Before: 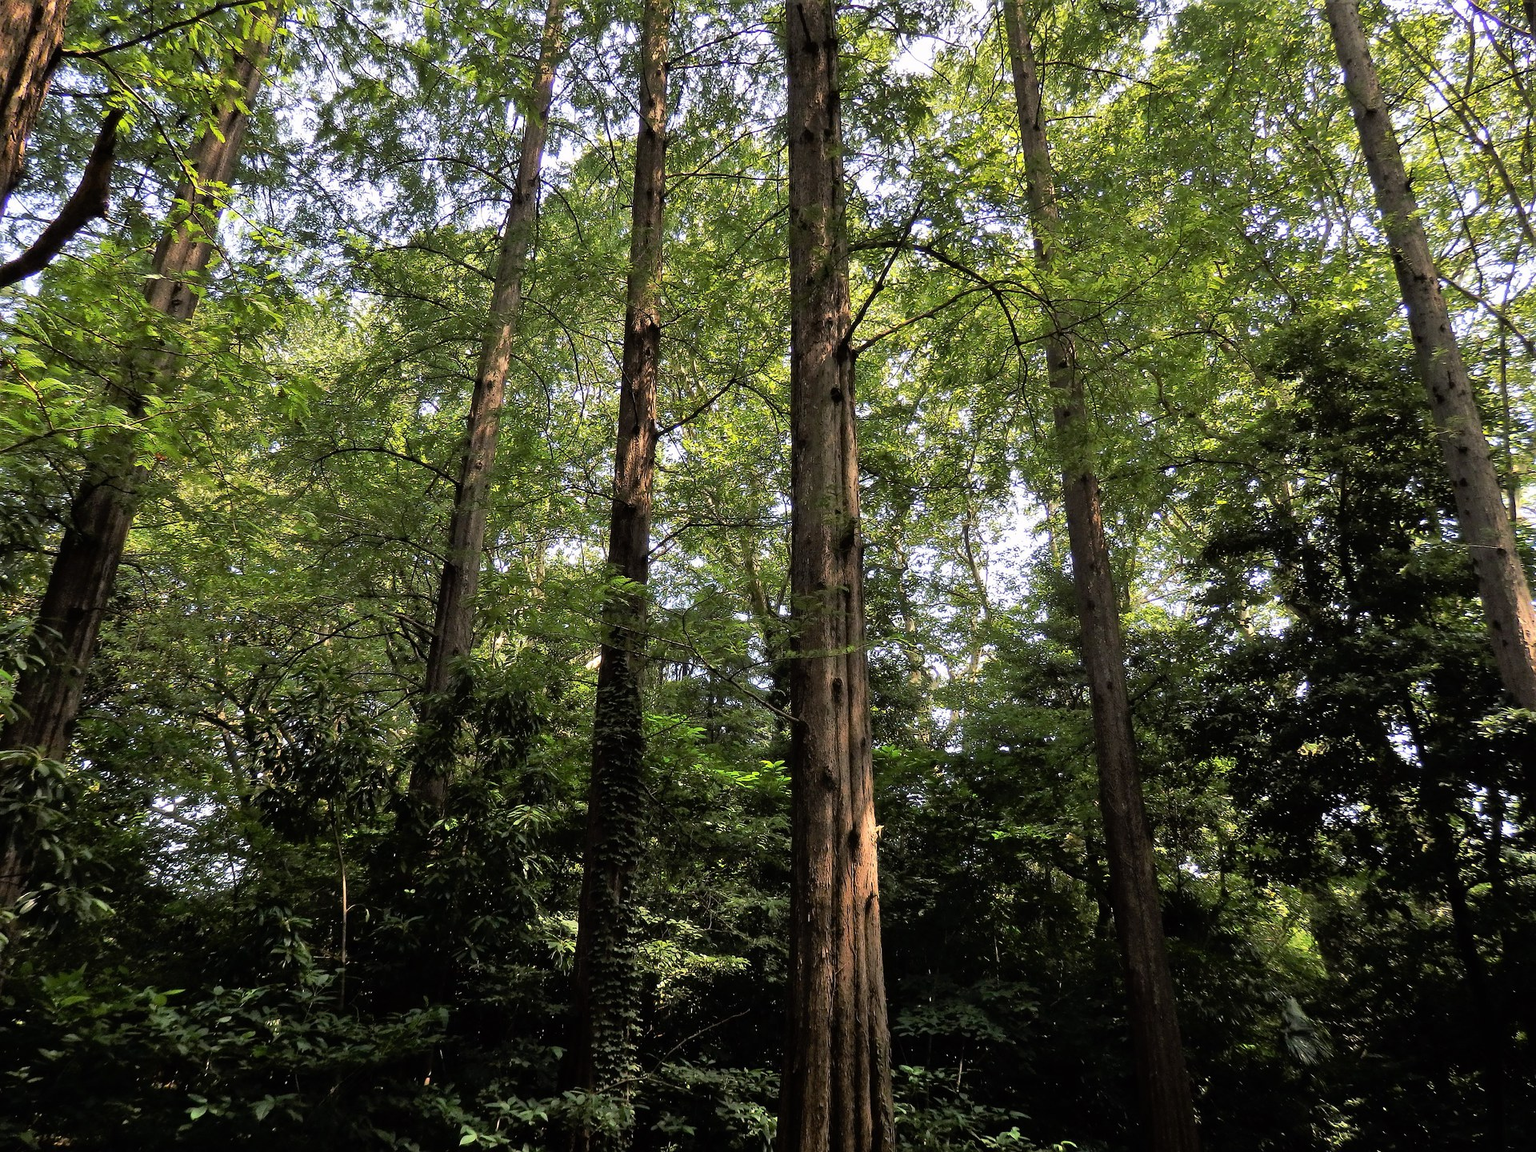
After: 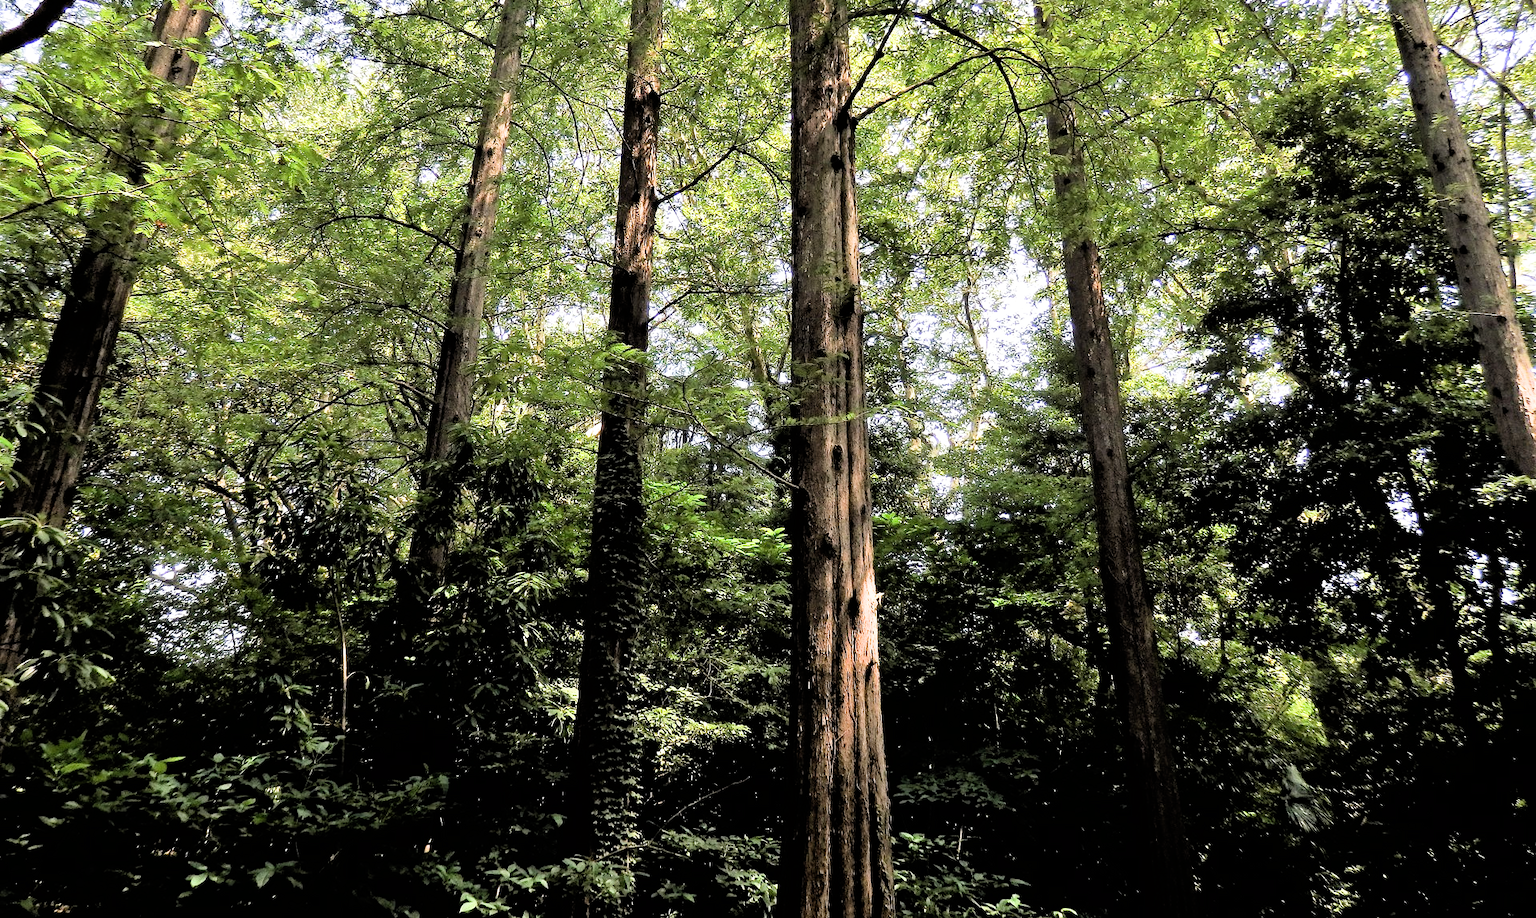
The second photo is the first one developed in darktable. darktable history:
crop and rotate: top 20.233%
exposure: black level correction 0, exposure 1.199 EV, compensate exposure bias true, compensate highlight preservation false
filmic rgb: black relative exposure -5.01 EV, white relative exposure 3.53 EV, hardness 3.18, contrast 1.192, highlights saturation mix -31.45%
